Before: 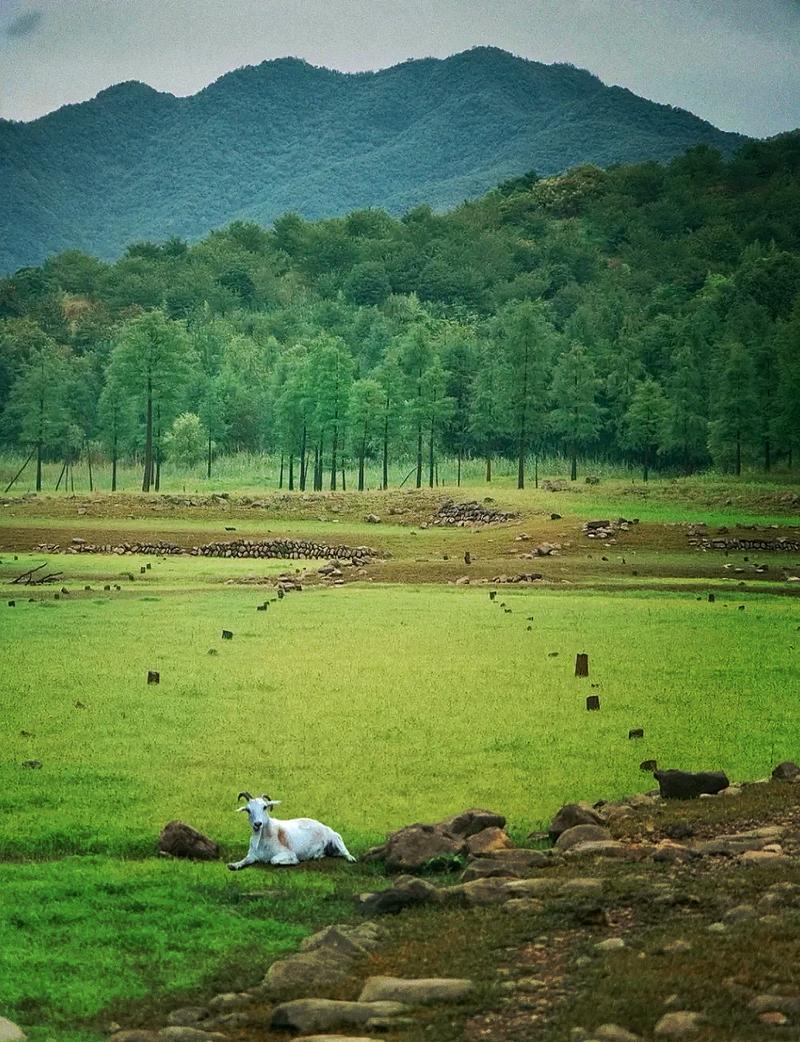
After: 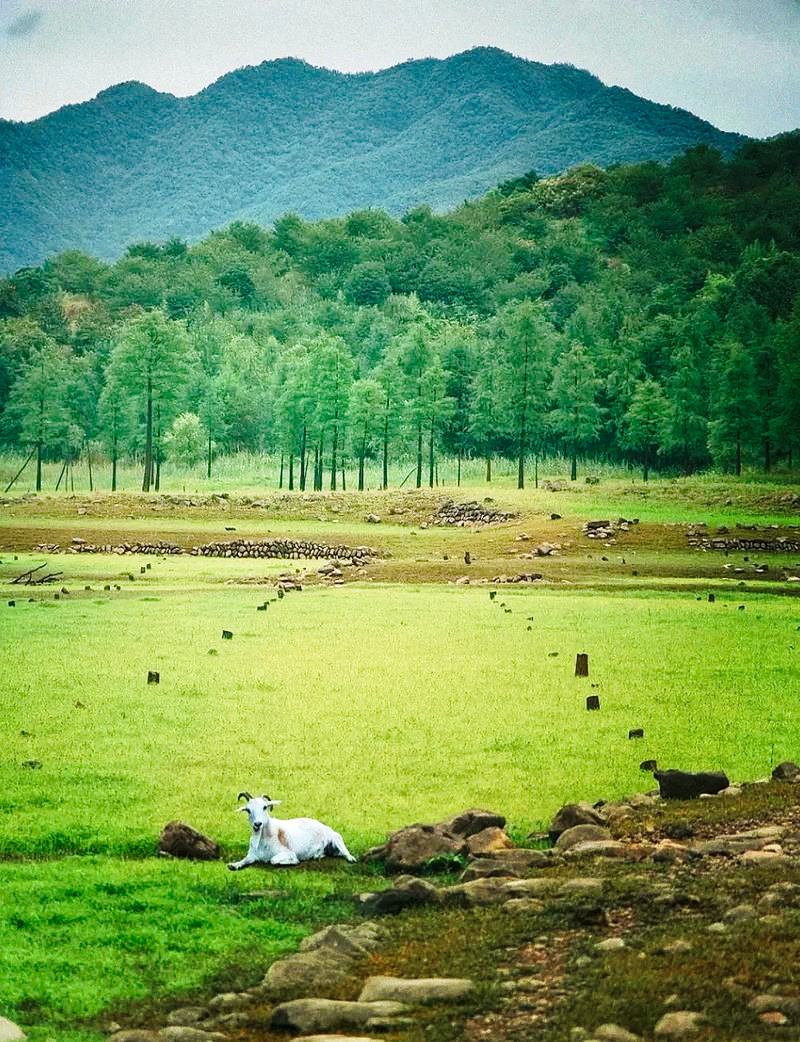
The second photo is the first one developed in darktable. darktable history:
base curve: curves: ch0 [(0, 0) (0.028, 0.03) (0.121, 0.232) (0.46, 0.748) (0.859, 0.968) (1, 1)], preserve colors none
tone equalizer: on, module defaults
